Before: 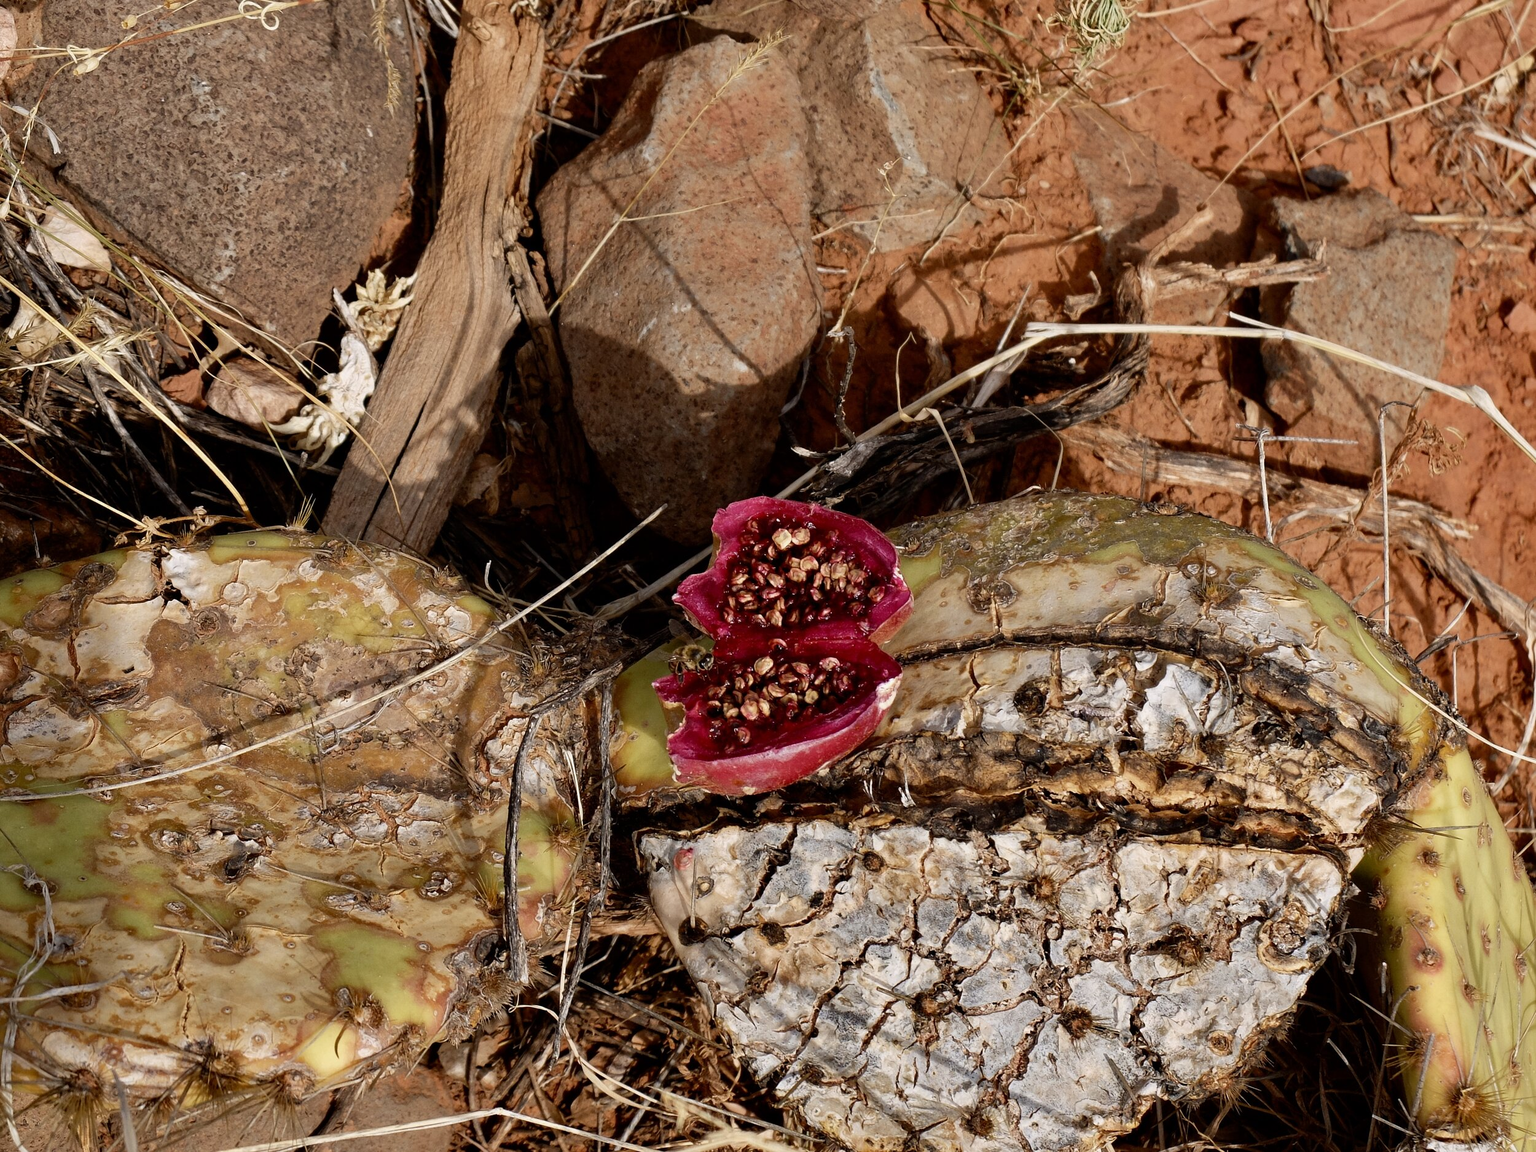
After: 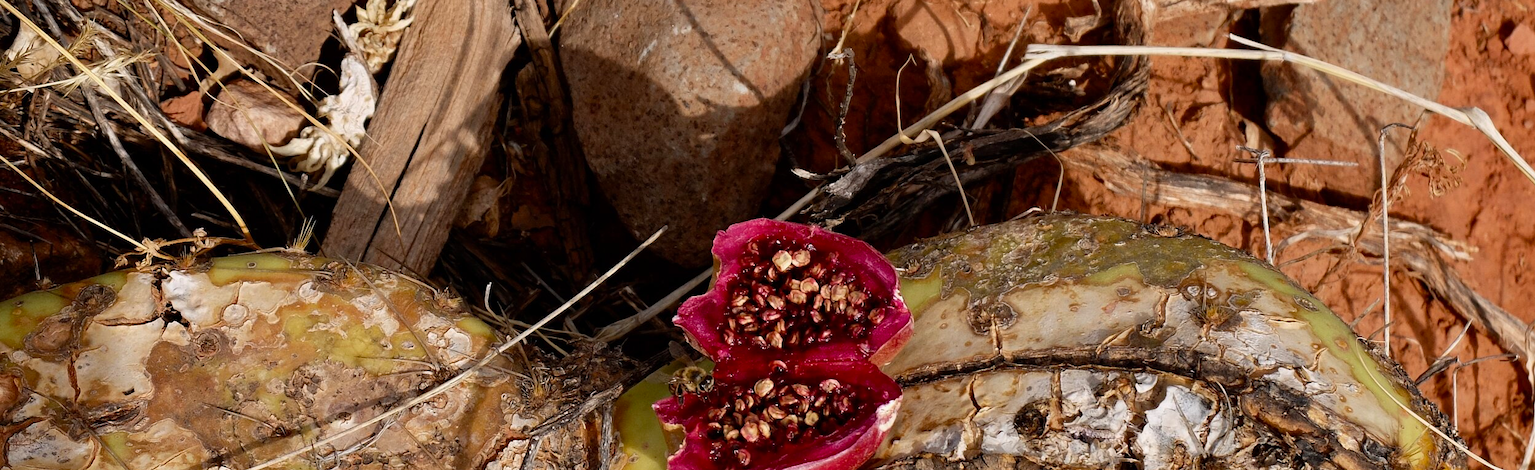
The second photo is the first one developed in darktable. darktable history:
crop and rotate: top 24.189%, bottom 34.954%
exposure: compensate highlight preservation false
